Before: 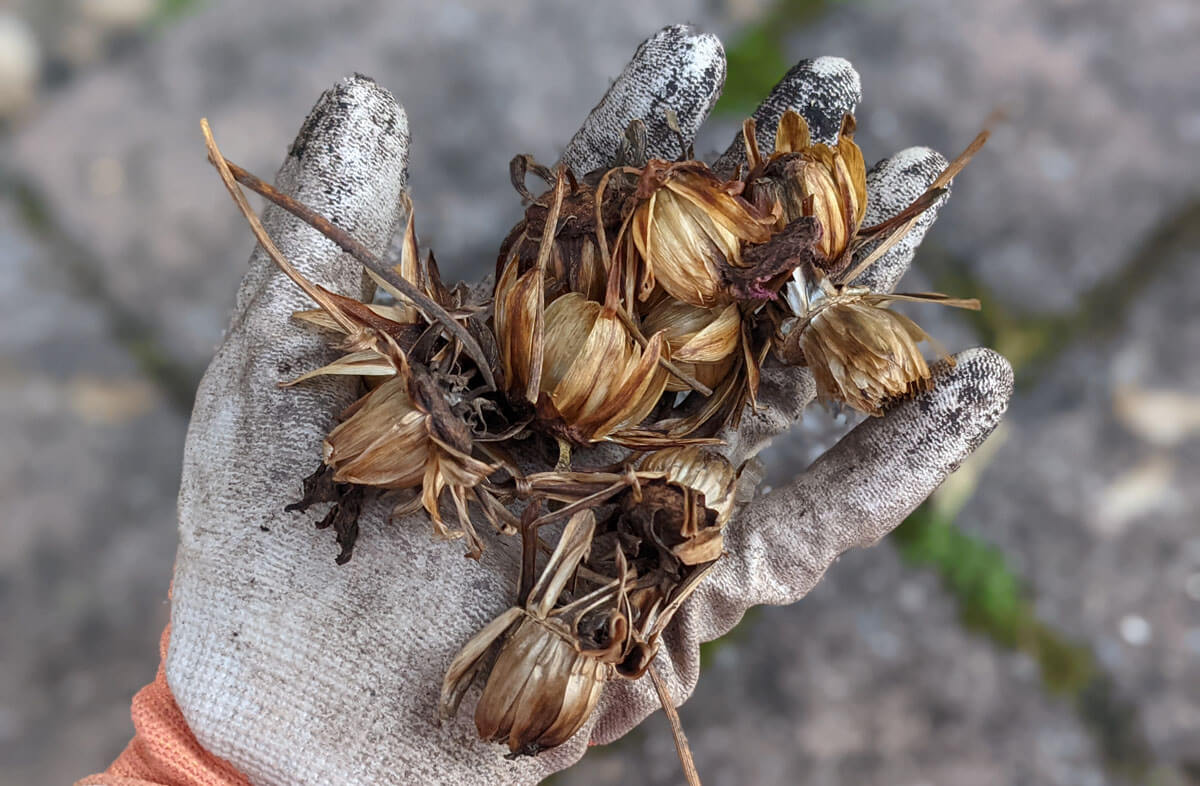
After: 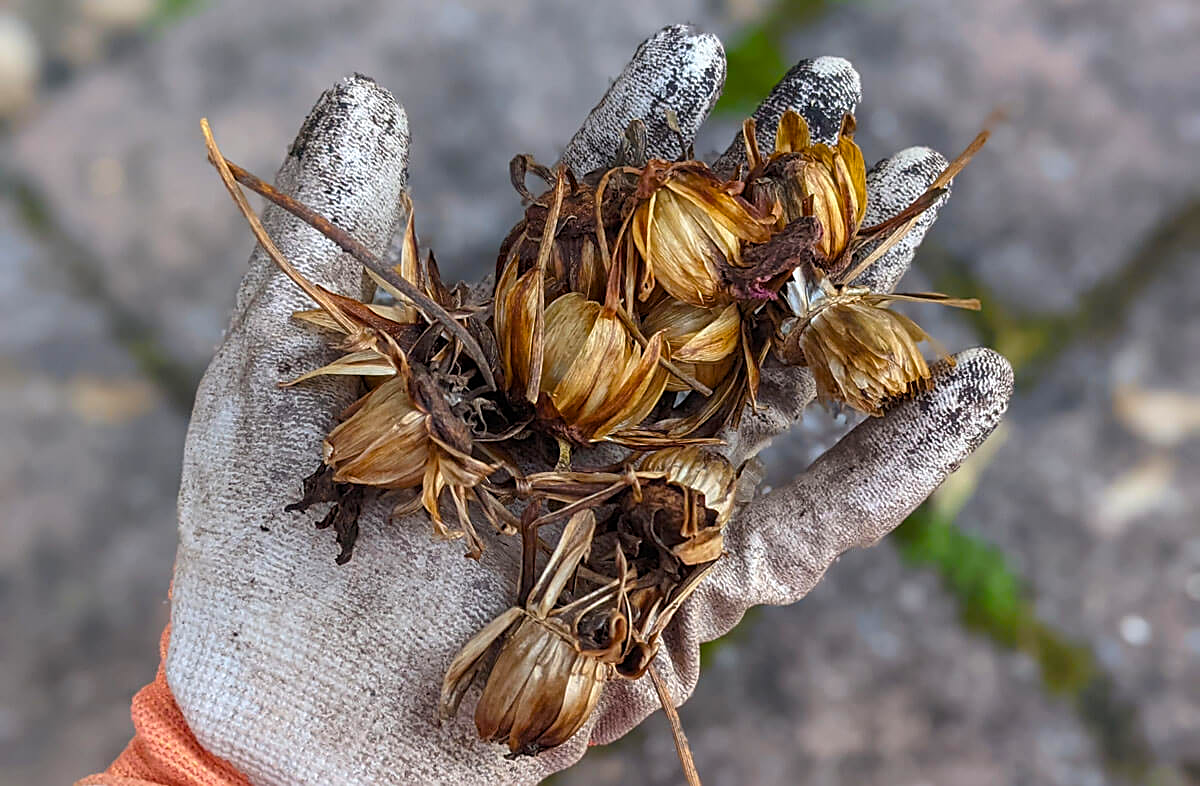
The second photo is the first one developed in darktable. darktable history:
sharpen: on, module defaults
color balance rgb: global offset › hue 171.98°, perceptual saturation grading › global saturation 30.983%, global vibrance 14.966%
